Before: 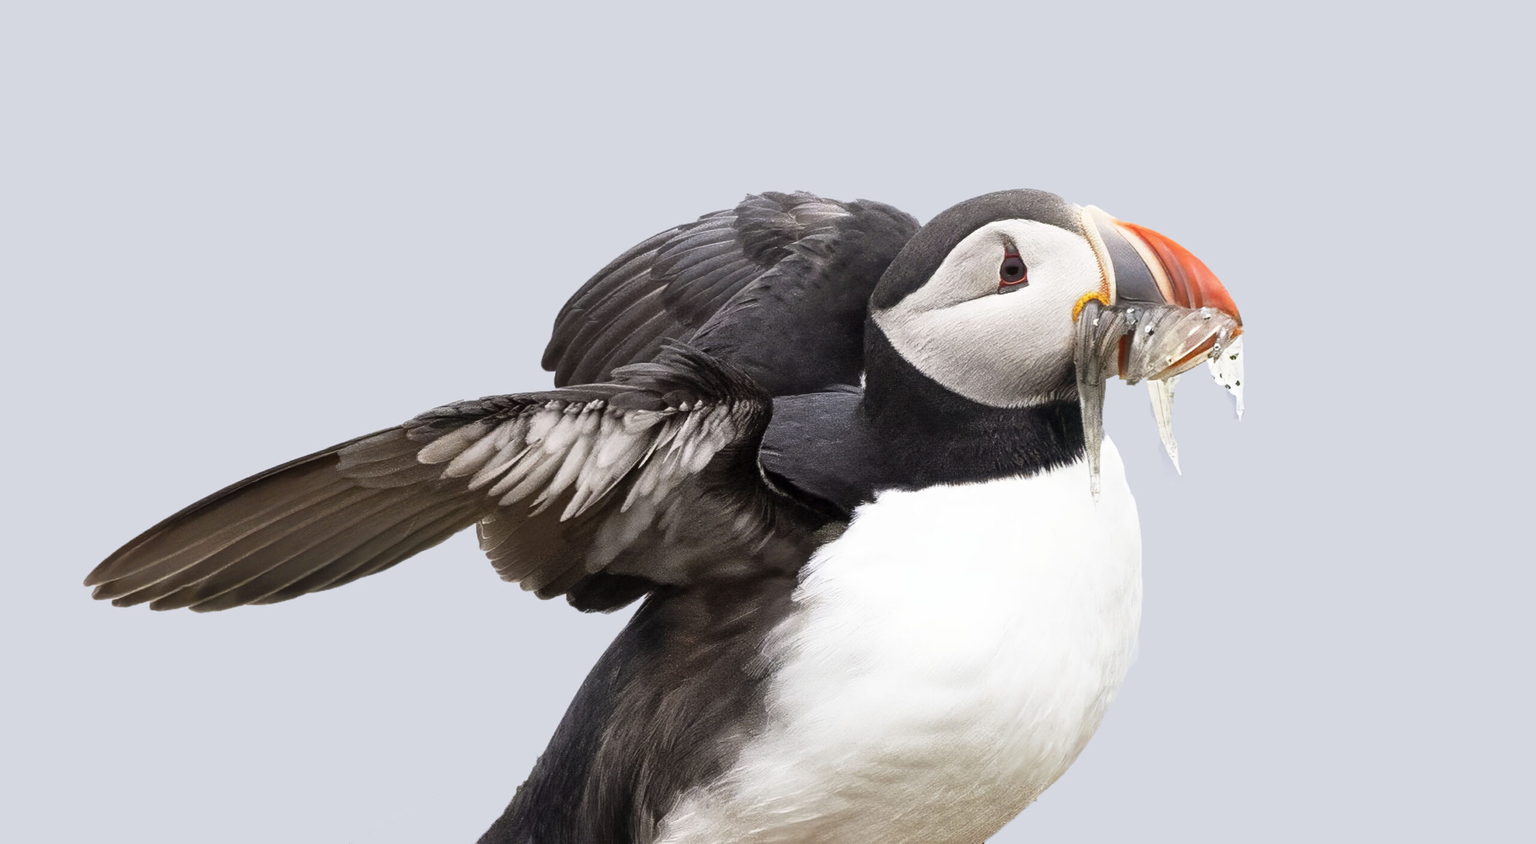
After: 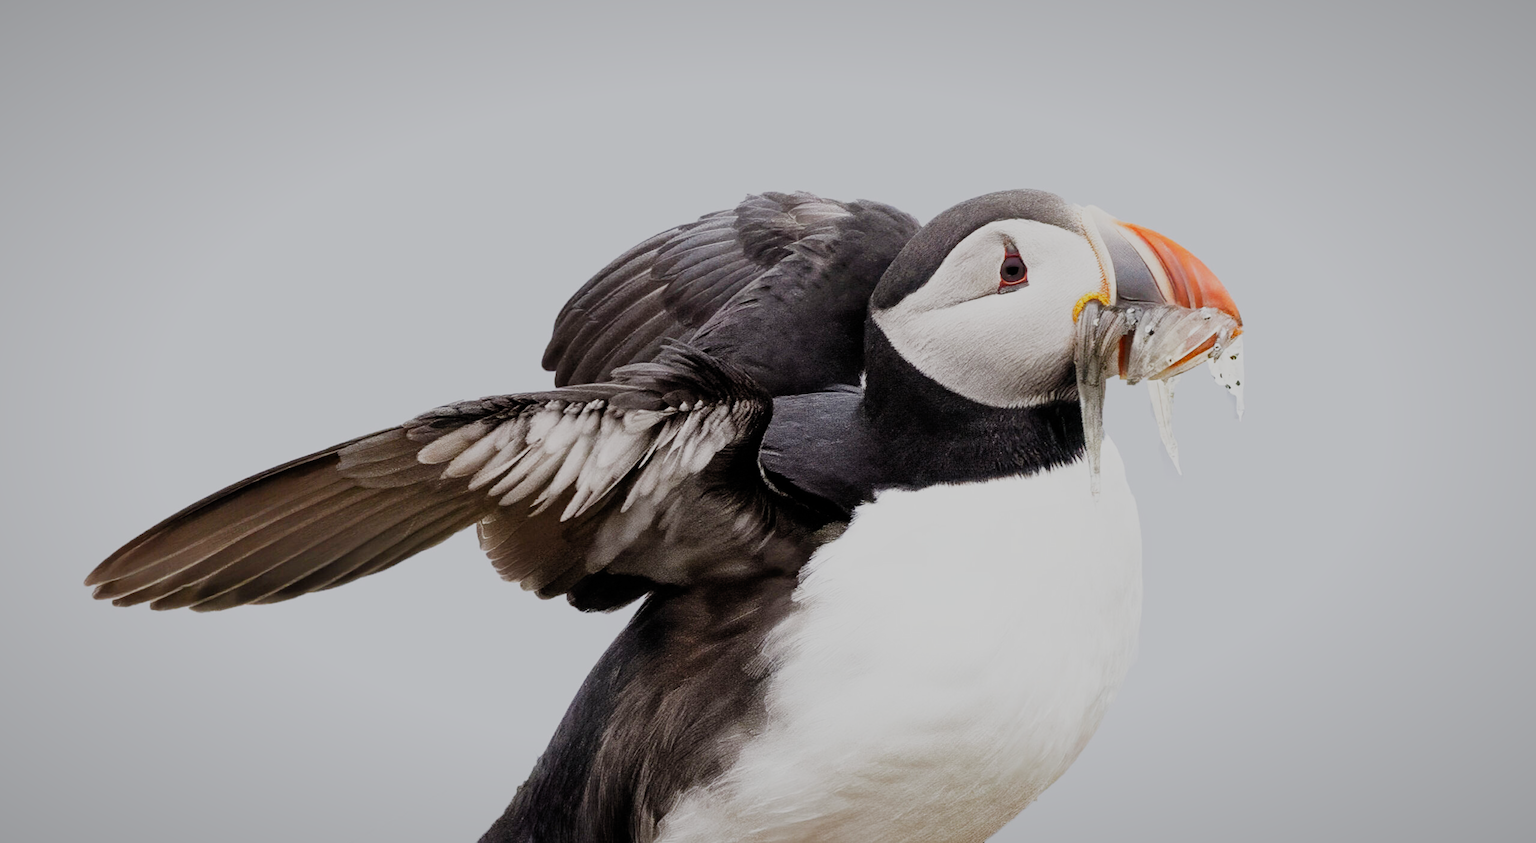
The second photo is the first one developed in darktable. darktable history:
tone equalizer: mask exposure compensation -0.505 EV
filmic rgb: black relative exposure -7.23 EV, white relative exposure 5.36 EV, threshold 5.97 EV, hardness 3.02, preserve chrominance no, color science v5 (2021), contrast in shadows safe, contrast in highlights safe, enable highlight reconstruction true
vignetting: fall-off radius 69.25%, brightness -0.391, saturation 0.013, automatic ratio true
contrast brightness saturation: contrast 0.045
